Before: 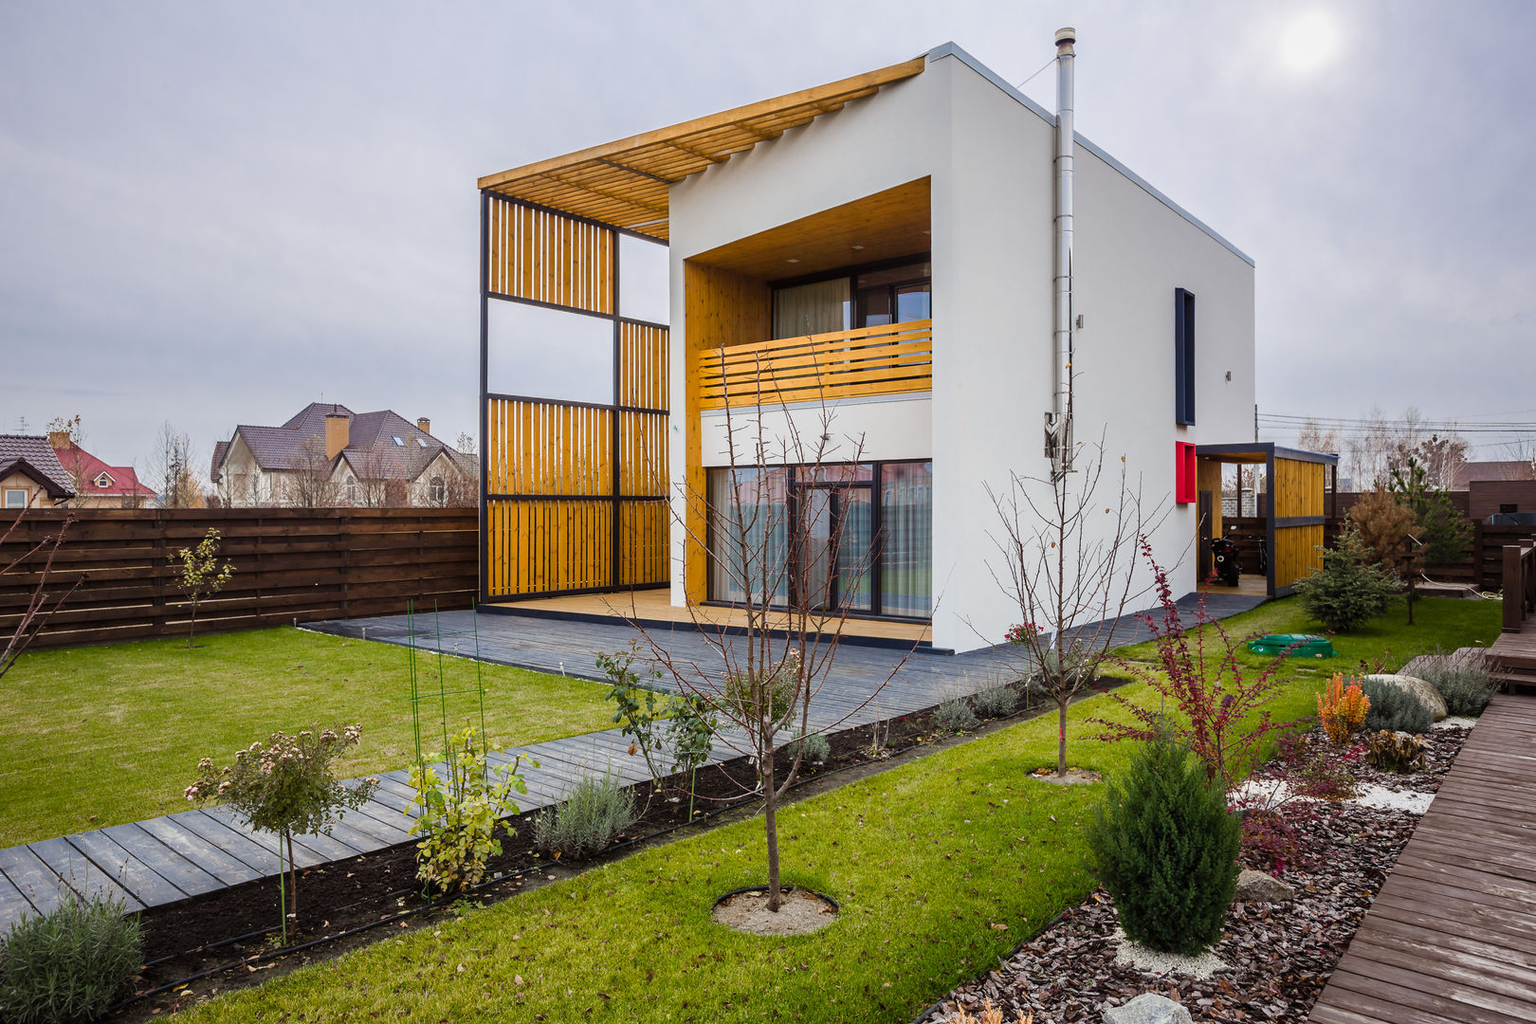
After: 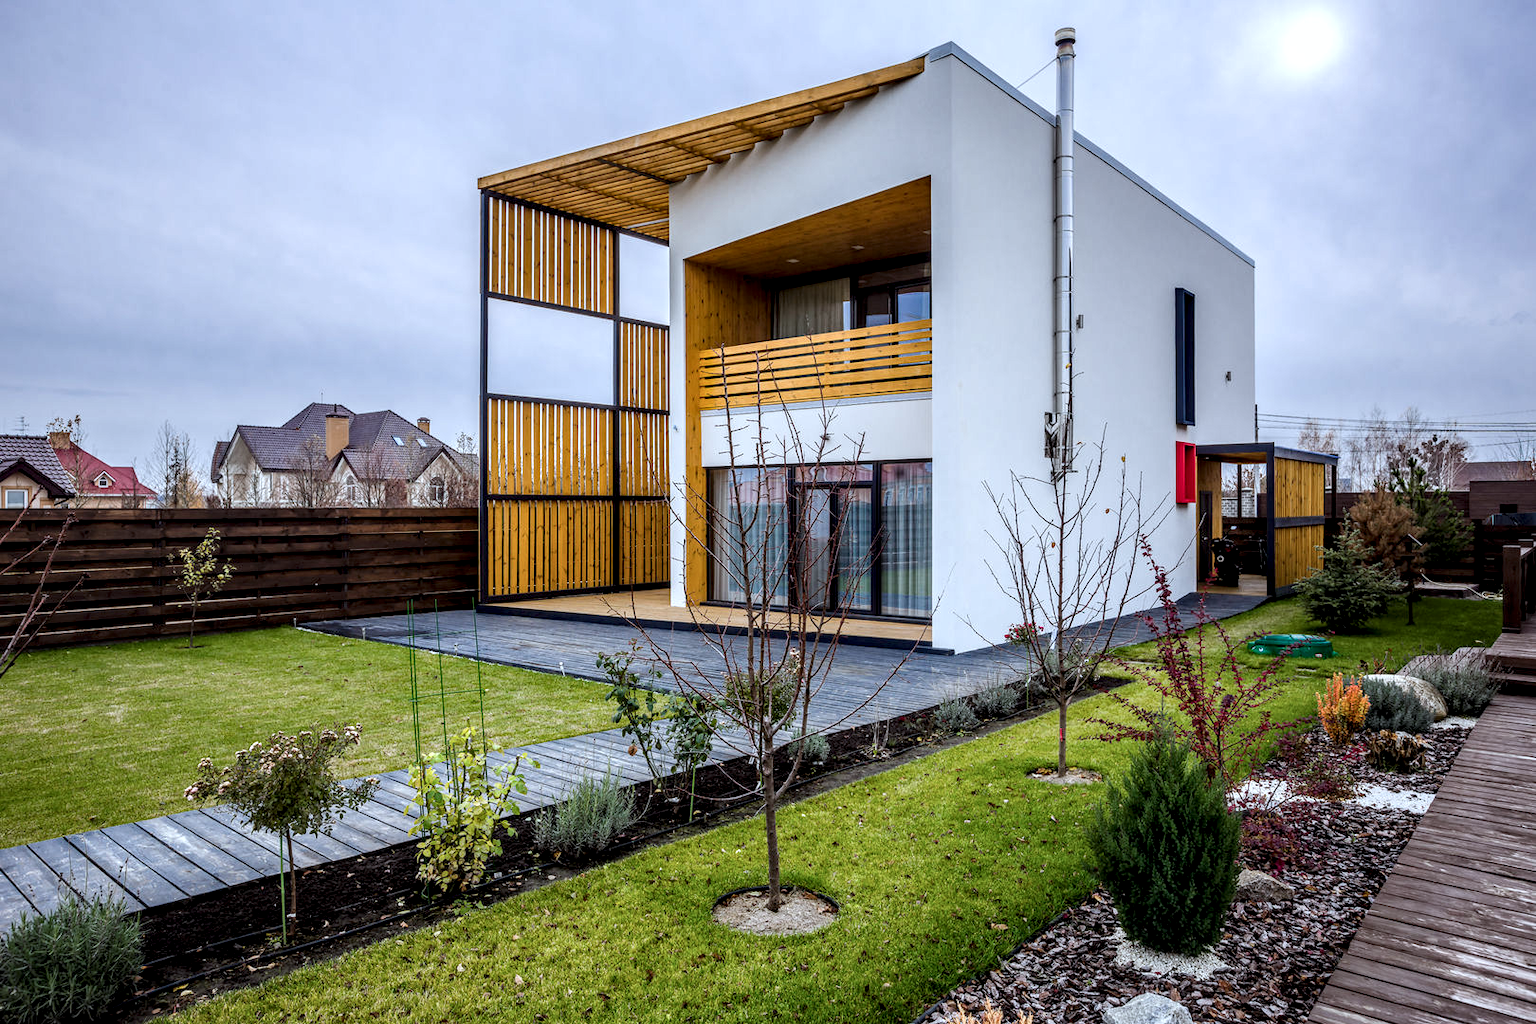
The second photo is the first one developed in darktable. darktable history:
color calibration: x 0.37, y 0.382, temperature 4317.26 K
local contrast: highlights 60%, shadows 61%, detail 160%
